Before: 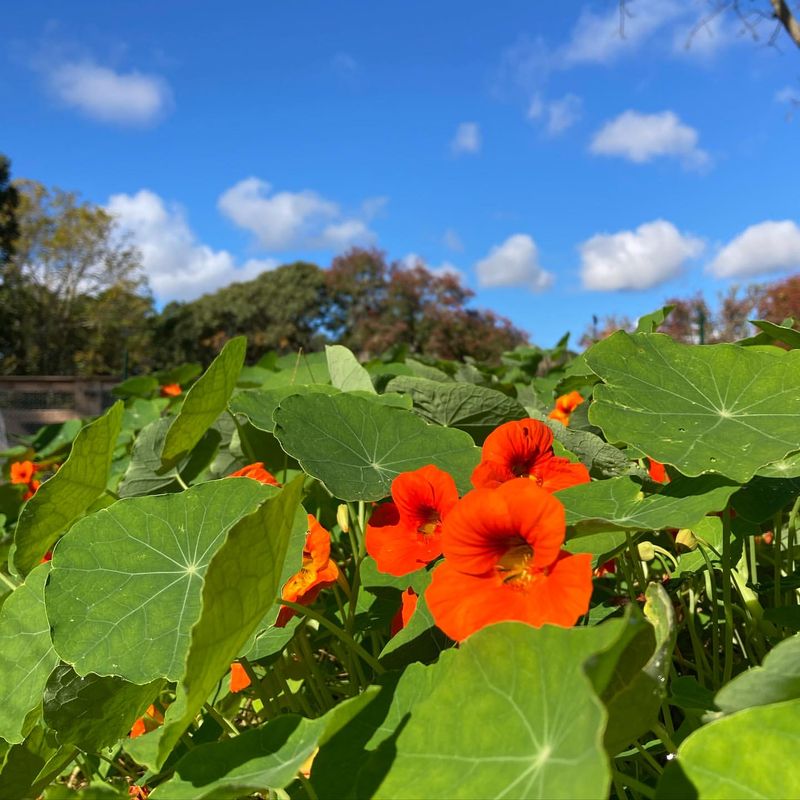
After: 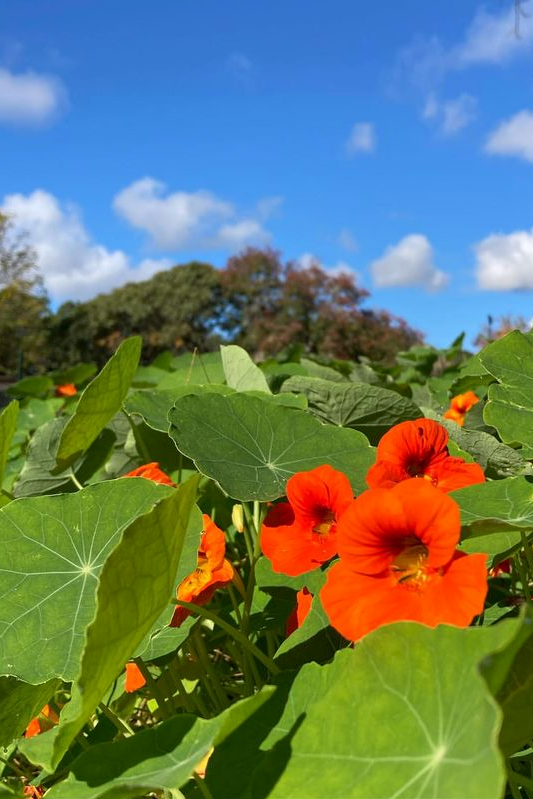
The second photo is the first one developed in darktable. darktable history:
crop and rotate: left 13.35%, right 19.978%
exposure: black level correction 0.001, exposure 0.017 EV, compensate highlight preservation false
